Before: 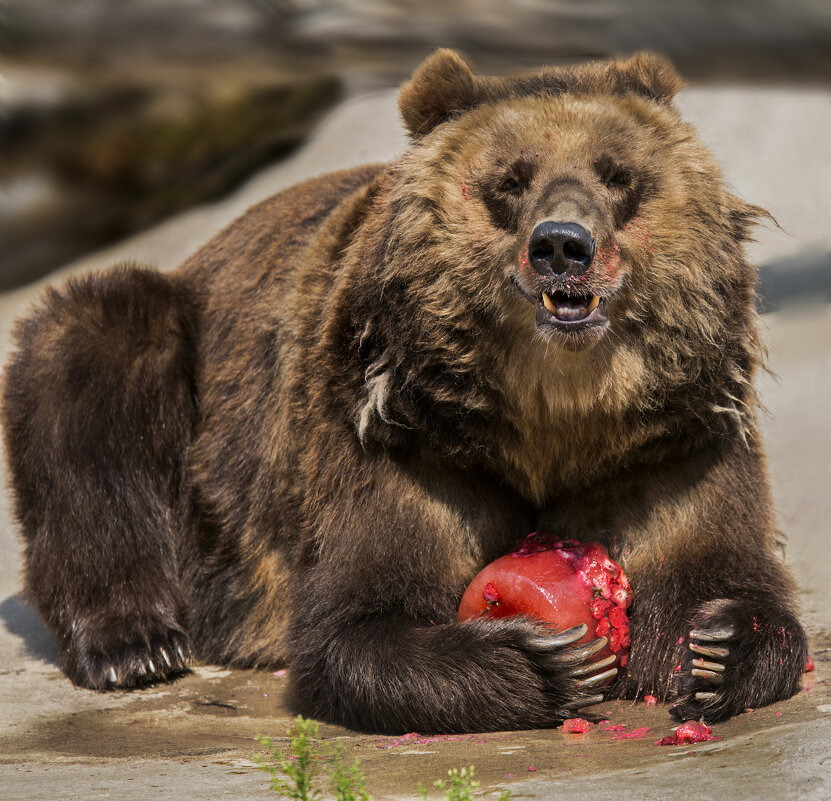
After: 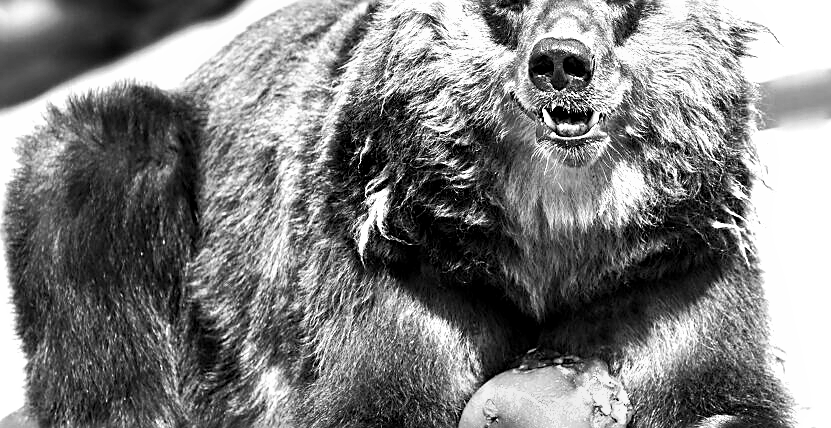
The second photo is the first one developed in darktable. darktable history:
crop and rotate: top 23.043%, bottom 23.437%
tone equalizer: -8 EV -0.75 EV, -7 EV -0.7 EV, -6 EV -0.6 EV, -5 EV -0.4 EV, -3 EV 0.4 EV, -2 EV 0.6 EV, -1 EV 0.7 EV, +0 EV 0.75 EV, edges refinement/feathering 500, mask exposure compensation -1.57 EV, preserve details no
contrast brightness saturation: contrast 0.24, brightness 0.09
exposure: black level correction 0.001, exposure 1.129 EV, compensate exposure bias true, compensate highlight preservation false
shadows and highlights: on, module defaults
monochrome: on, module defaults
sharpen: amount 0.55
